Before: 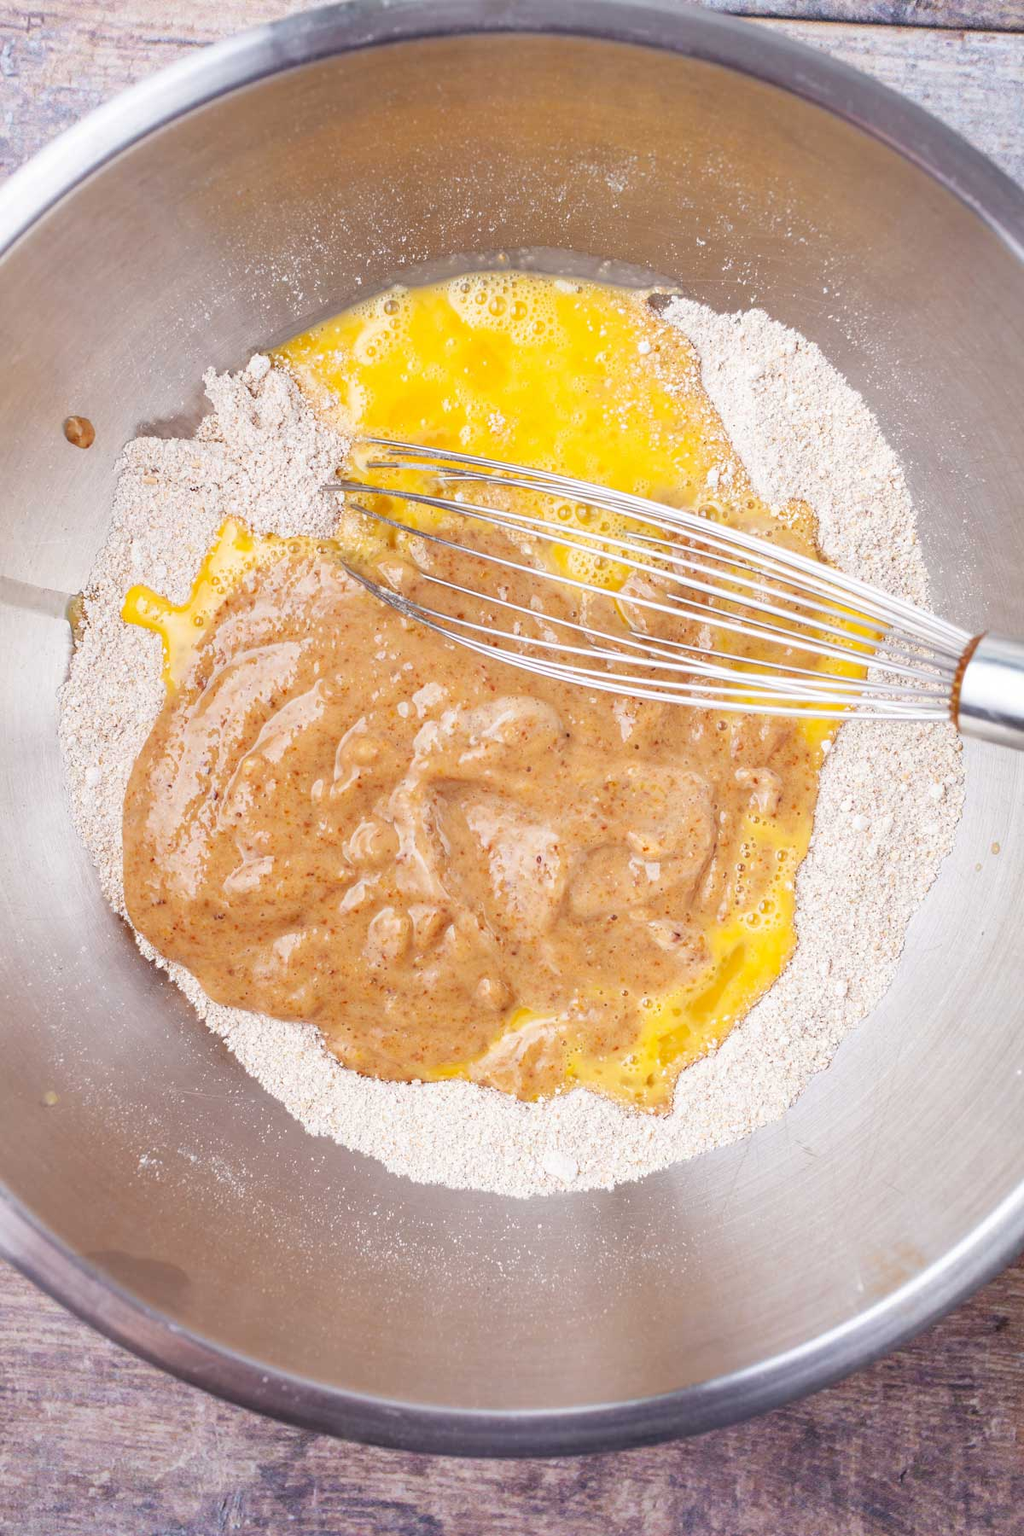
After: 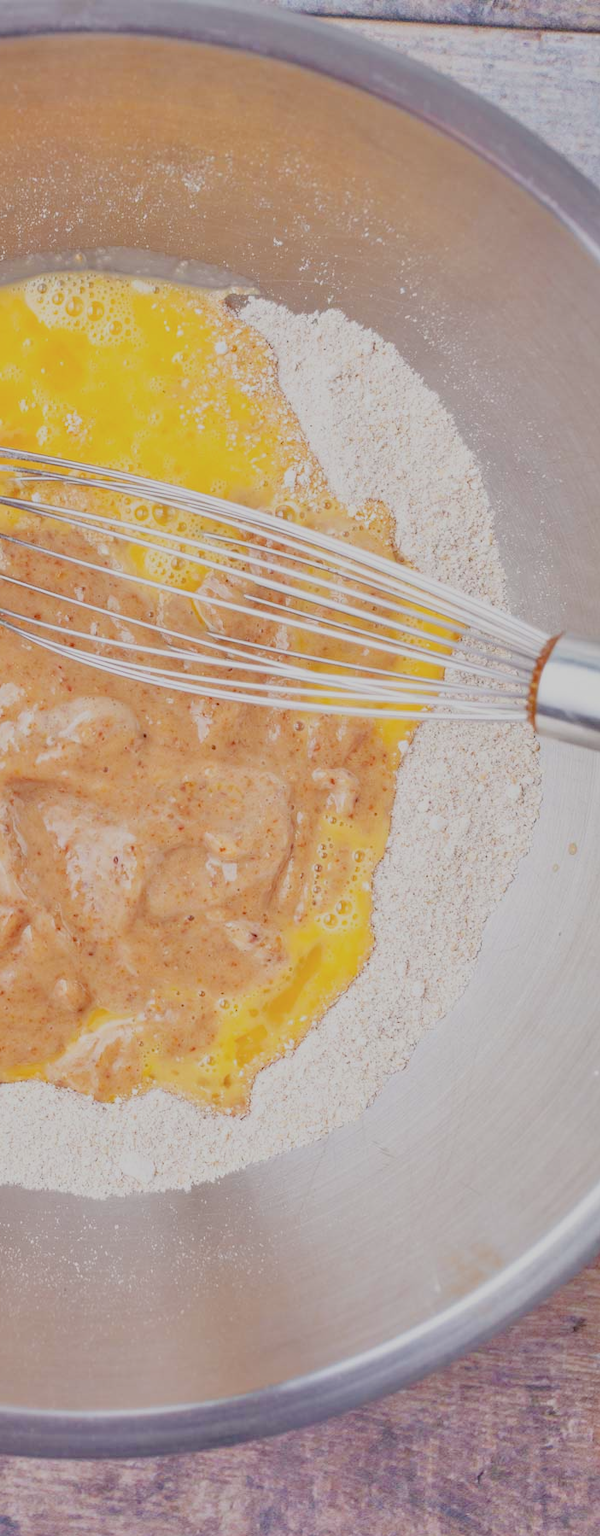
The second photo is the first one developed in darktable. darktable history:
tone equalizer: -7 EV 0.15 EV, -6 EV 0.6 EV, -5 EV 1.15 EV, -4 EV 1.33 EV, -3 EV 1.15 EV, -2 EV 0.6 EV, -1 EV 0.15 EV, mask exposure compensation -0.5 EV
filmic rgb: black relative exposure -6.59 EV, white relative exposure 4.71 EV, hardness 3.13, contrast 0.805
crop: left 41.402%
